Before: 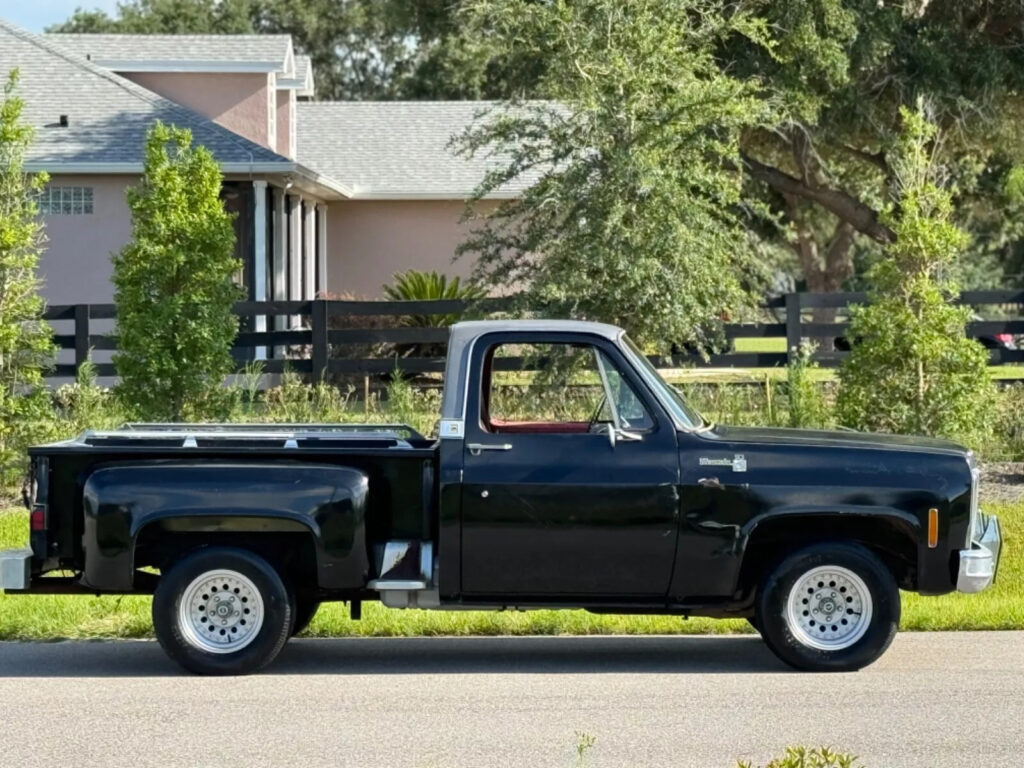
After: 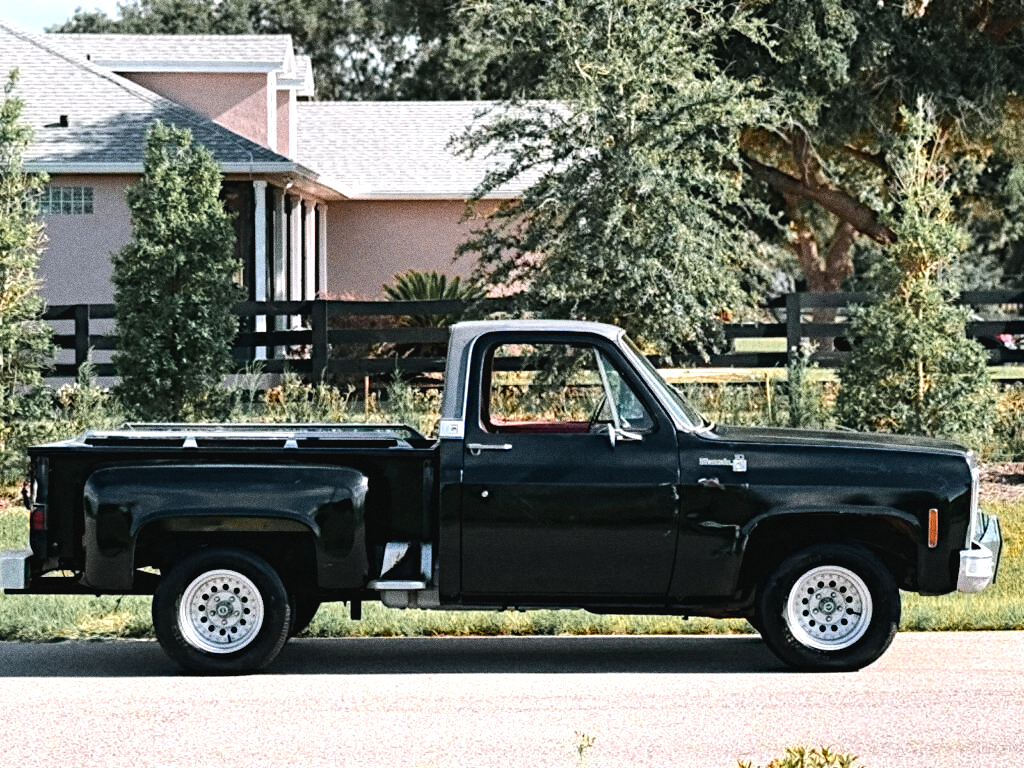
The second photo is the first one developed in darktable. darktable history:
diffuse or sharpen "_builtin_sharpen demosaicing | AA filter": edge sensitivity 1, 1st order anisotropy 100%, 2nd order anisotropy 100%, 3rd order anisotropy 100%, 4th order anisotropy 100%, 1st order speed -25%, 2nd order speed -25%, 3rd order speed -25%, 4th order speed -25%
grain "silver grain": coarseness 0.09 ISO, strength 40%
color equalizer "japanese film stock": saturation › orange 1.18, saturation › yellow 0.72, saturation › cyan 0.95, saturation › blue 0.838, hue › orange -18.53, hue › yellow 20.48, hue › green -0.98, brightness › orange 1.06, brightness › yellow 0.737, brightness › cyan 0.938, brightness › blue 0.894, node placement 8°
rgb primaries "nice": tint hue -2.48°, red hue -0.024, green purity 1.08, blue hue -0.112, blue purity 1.17
contrast equalizer: octaves 7, y [[0.6 ×6], [0.55 ×6], [0 ×6], [0 ×6], [0 ×6]], mix -0.1
color balance rgb "japanese film stock": shadows lift › chroma 2%, shadows lift › hue 135.47°, highlights gain › chroma 2%, highlights gain › hue 291.01°, global offset › luminance 0.5%, perceptual saturation grading › global saturation -10.8%, perceptual saturation grading › highlights -26.83%, perceptual saturation grading › shadows 21.25%, perceptual brilliance grading › highlights 17.77%, perceptual brilliance grading › mid-tones 31.71%, perceptual brilliance grading › shadows -31.01%, global vibrance 24.91%
